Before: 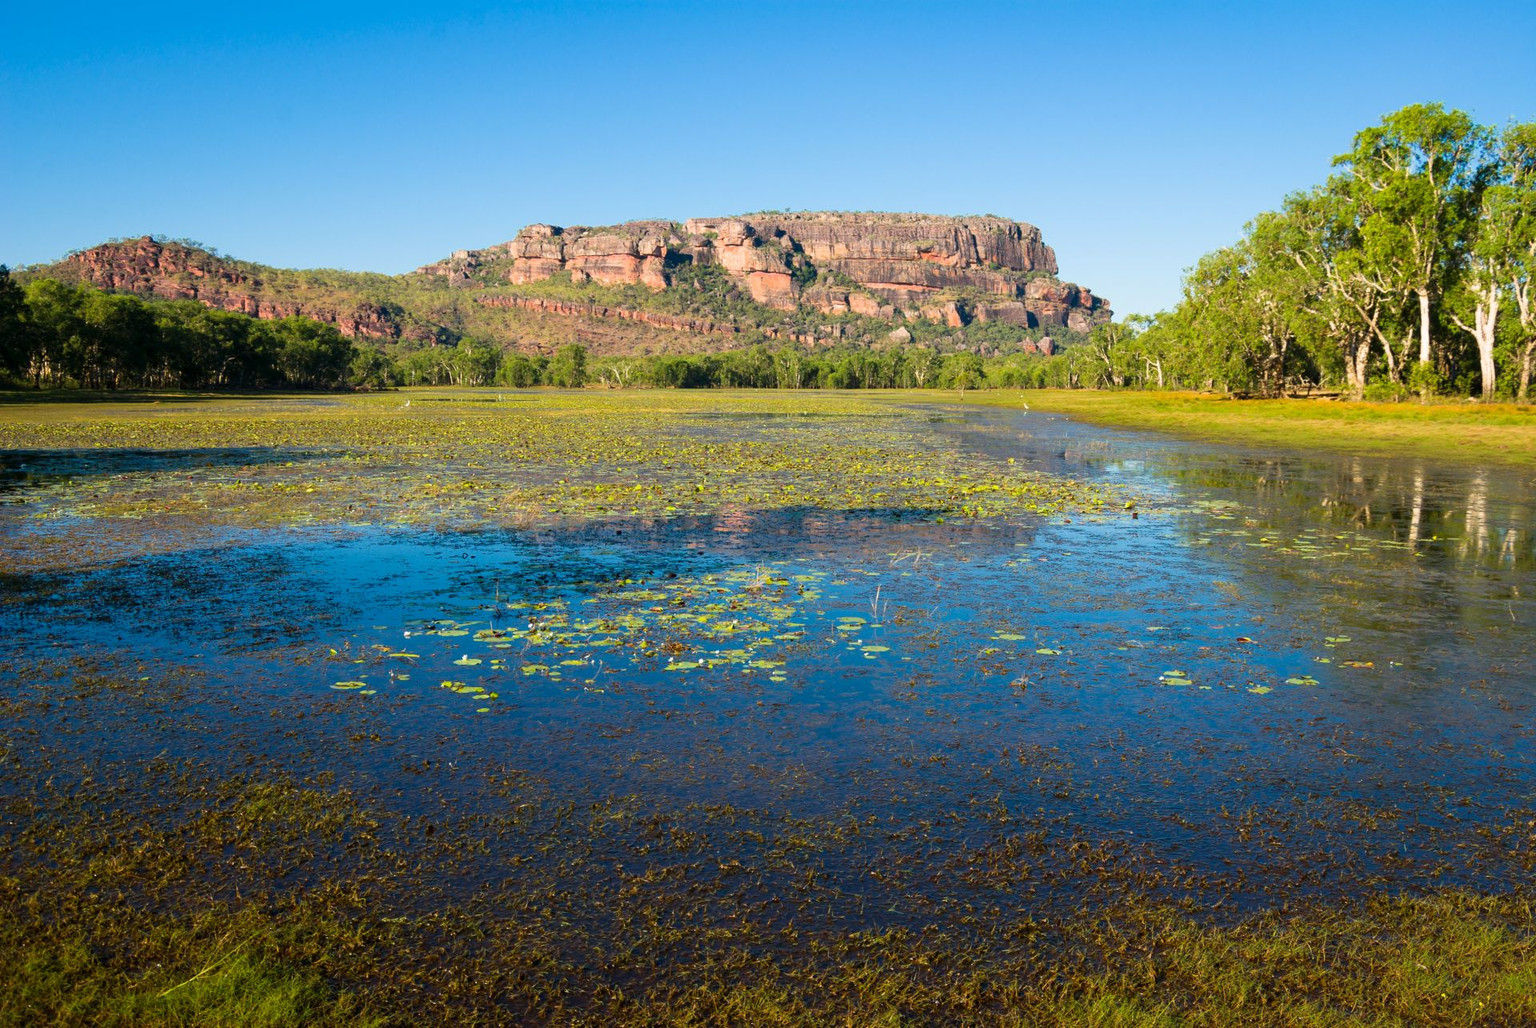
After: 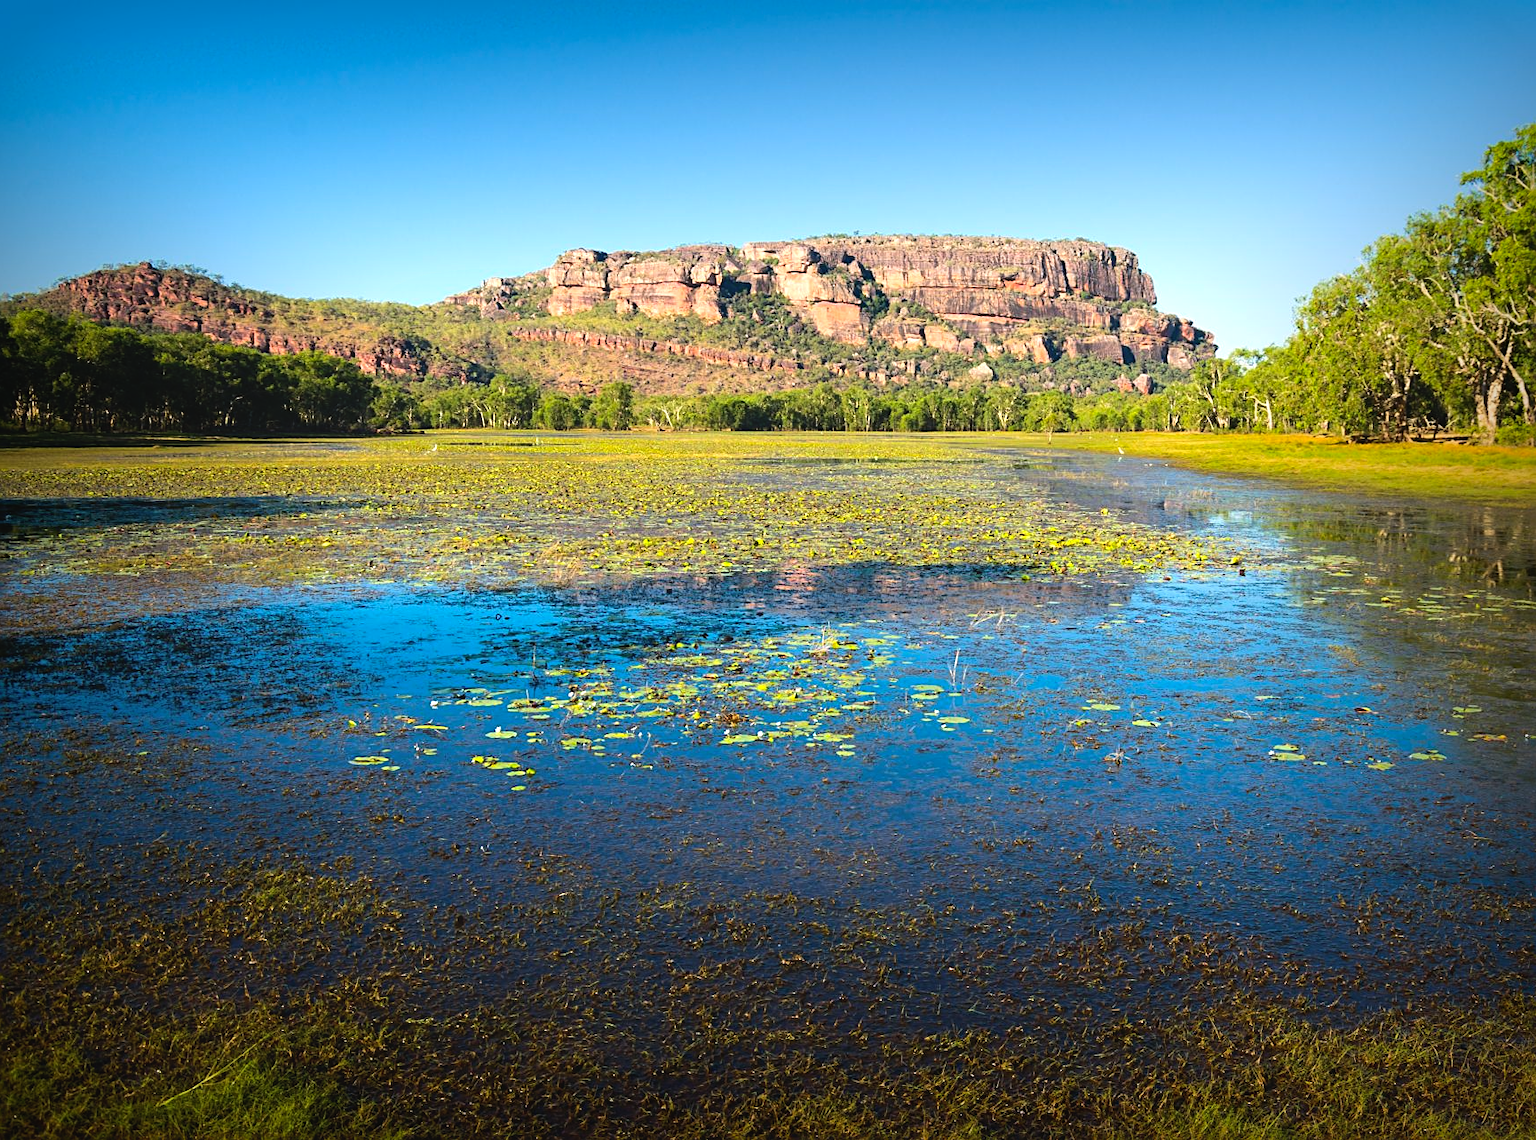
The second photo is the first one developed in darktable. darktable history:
crop and rotate: left 1.088%, right 8.807%
sharpen: radius 2.529, amount 0.323
vignetting: fall-off start 53.2%, brightness -0.594, saturation 0, automatic ratio true, width/height ratio 1.313, shape 0.22, unbound false
tone equalizer: -8 EV -0.75 EV, -7 EV -0.7 EV, -6 EV -0.6 EV, -5 EV -0.4 EV, -3 EV 0.4 EV, -2 EV 0.6 EV, -1 EV 0.7 EV, +0 EV 0.75 EV, edges refinement/feathering 500, mask exposure compensation -1.57 EV, preserve details no
contrast brightness saturation: contrast -0.1, brightness 0.05, saturation 0.08
